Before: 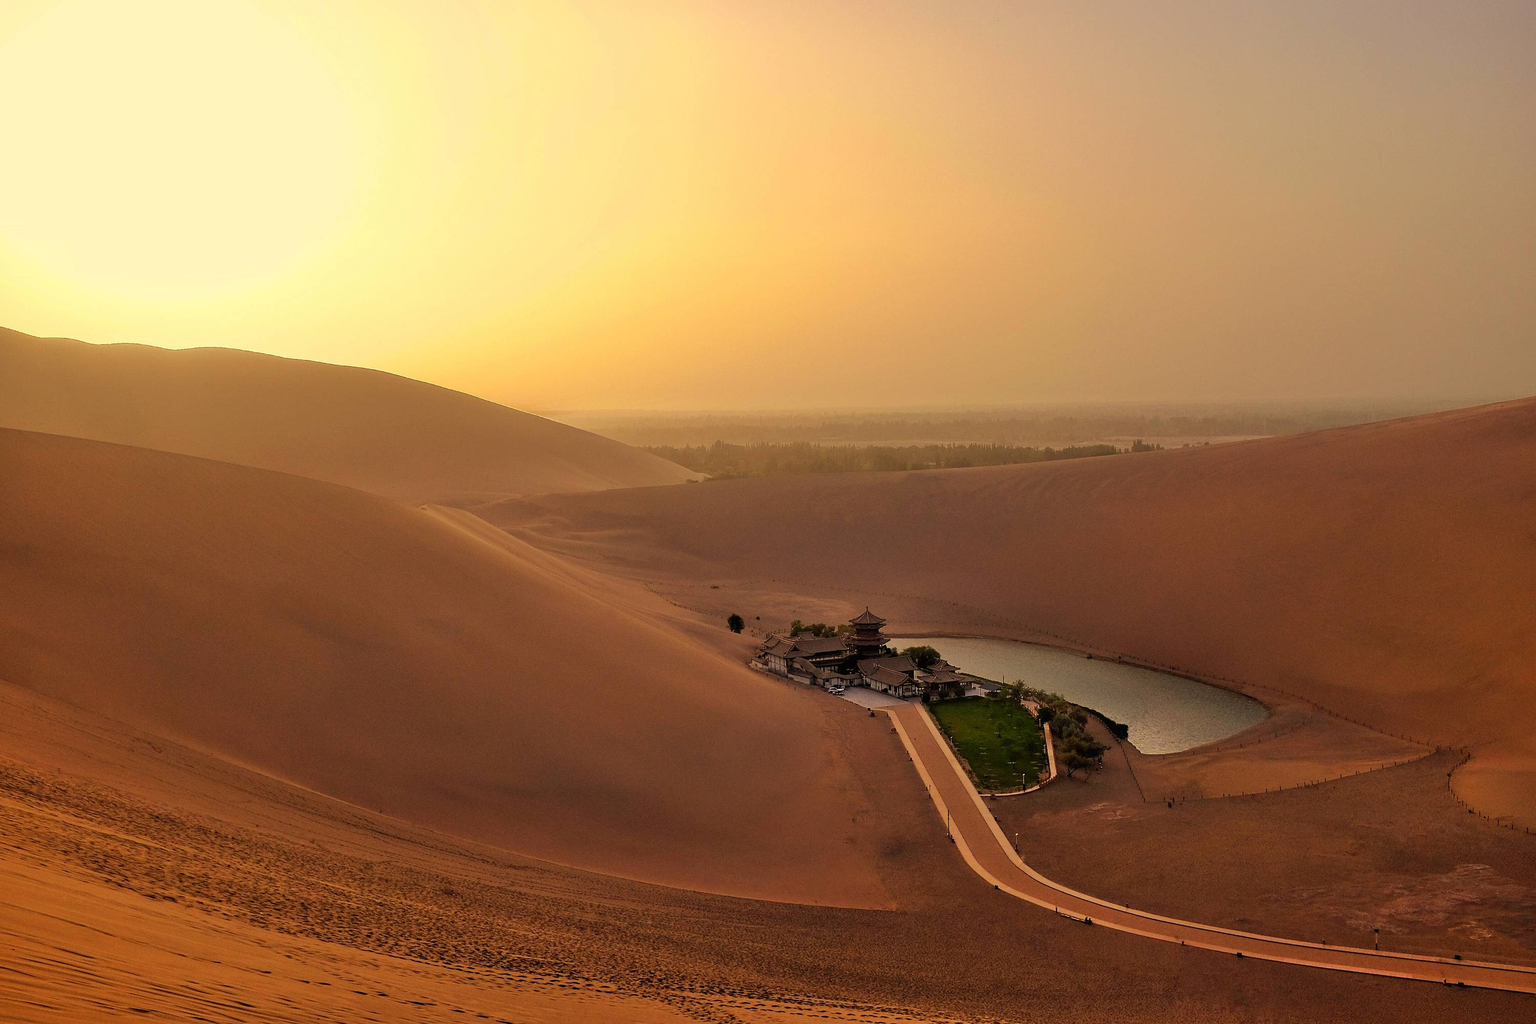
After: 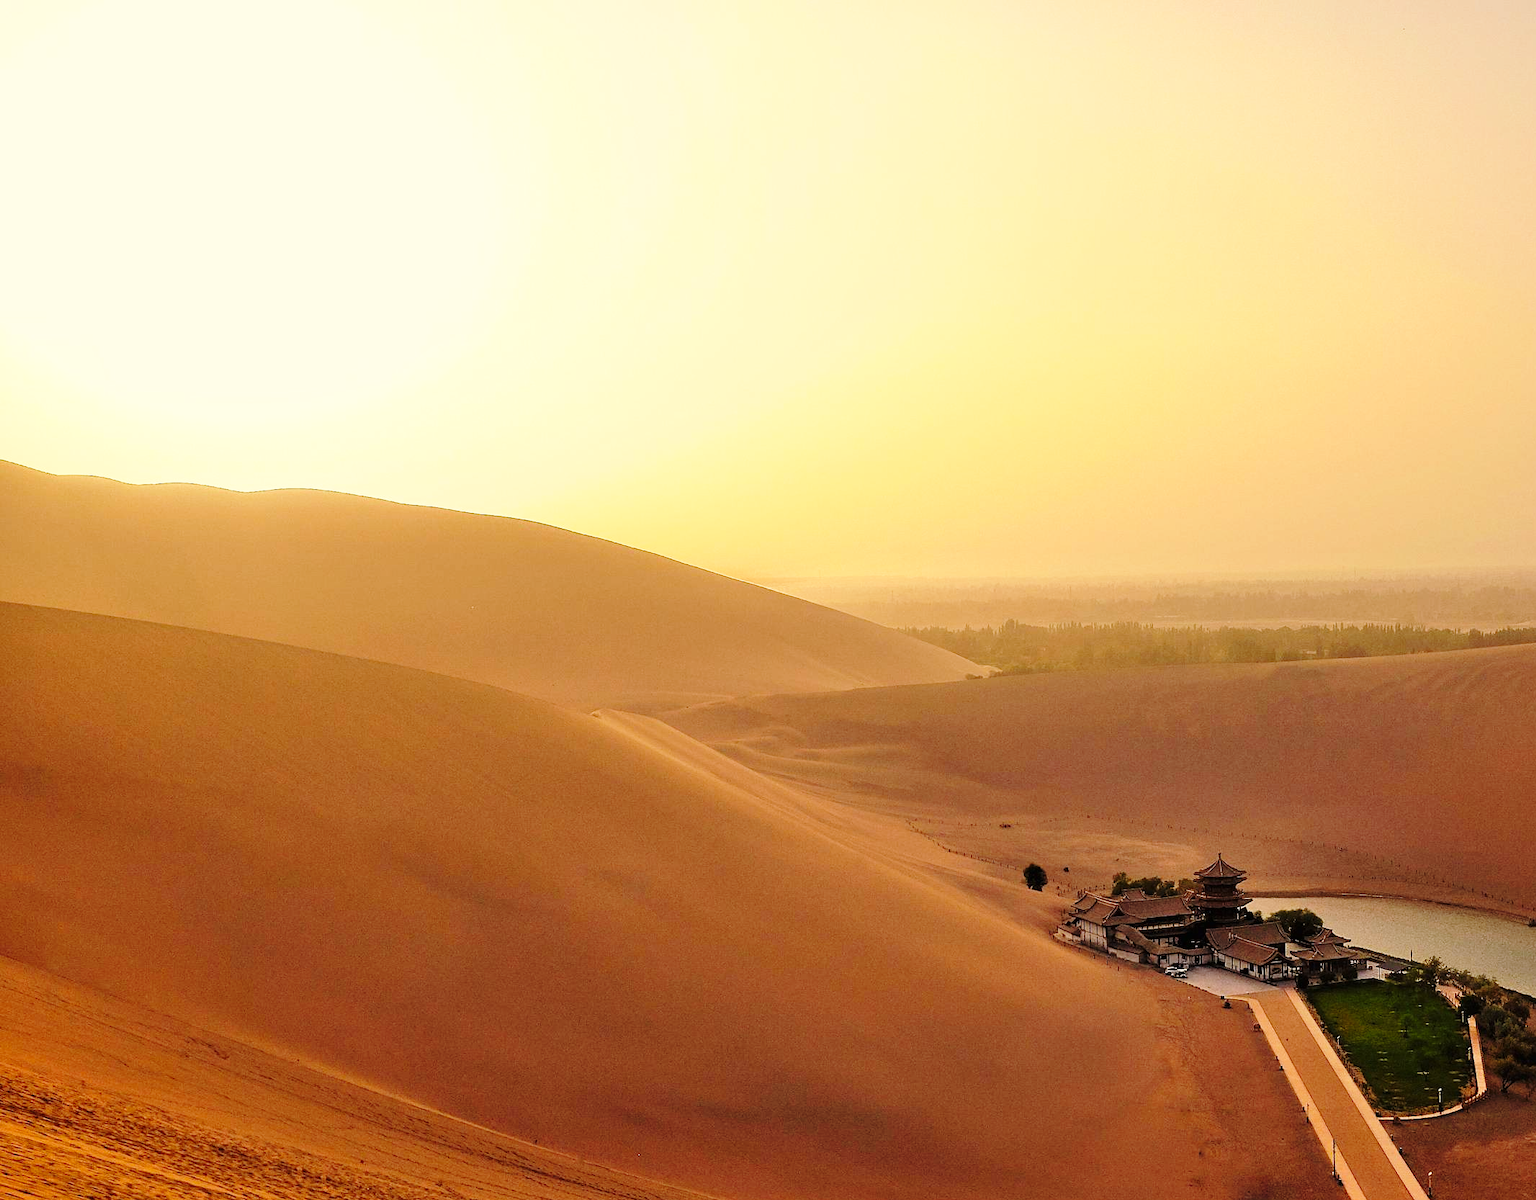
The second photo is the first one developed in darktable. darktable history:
base curve: curves: ch0 [(0, 0) (0.028, 0.03) (0.121, 0.232) (0.46, 0.748) (0.859, 0.968) (1, 1)], preserve colors none
crop: right 28.885%, bottom 16.626%
